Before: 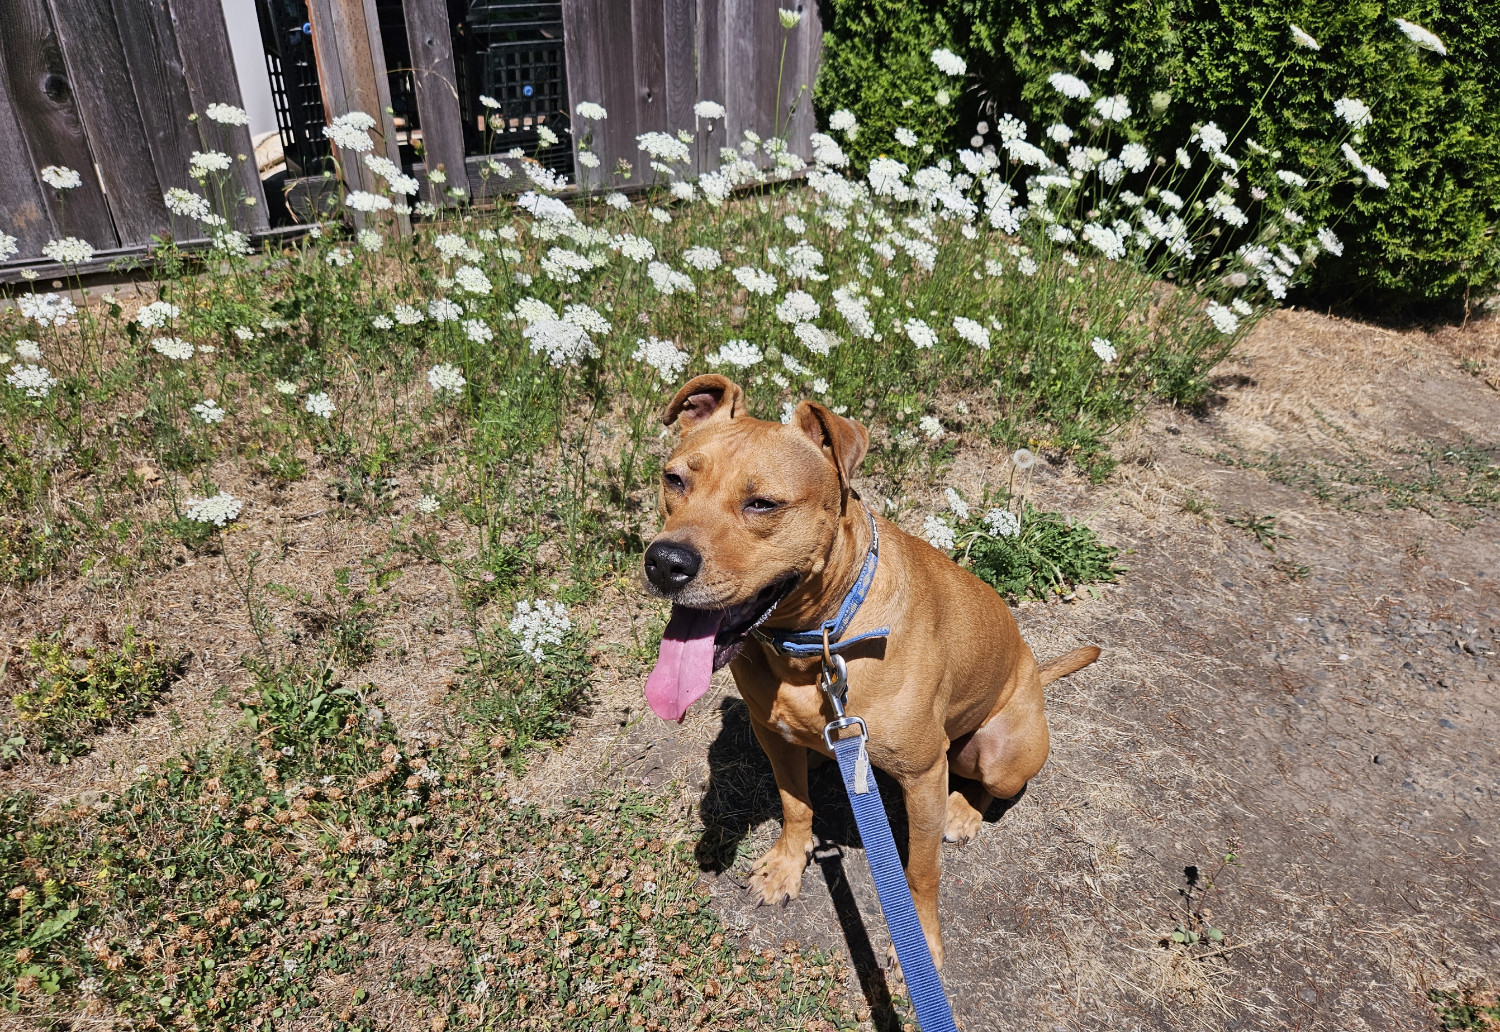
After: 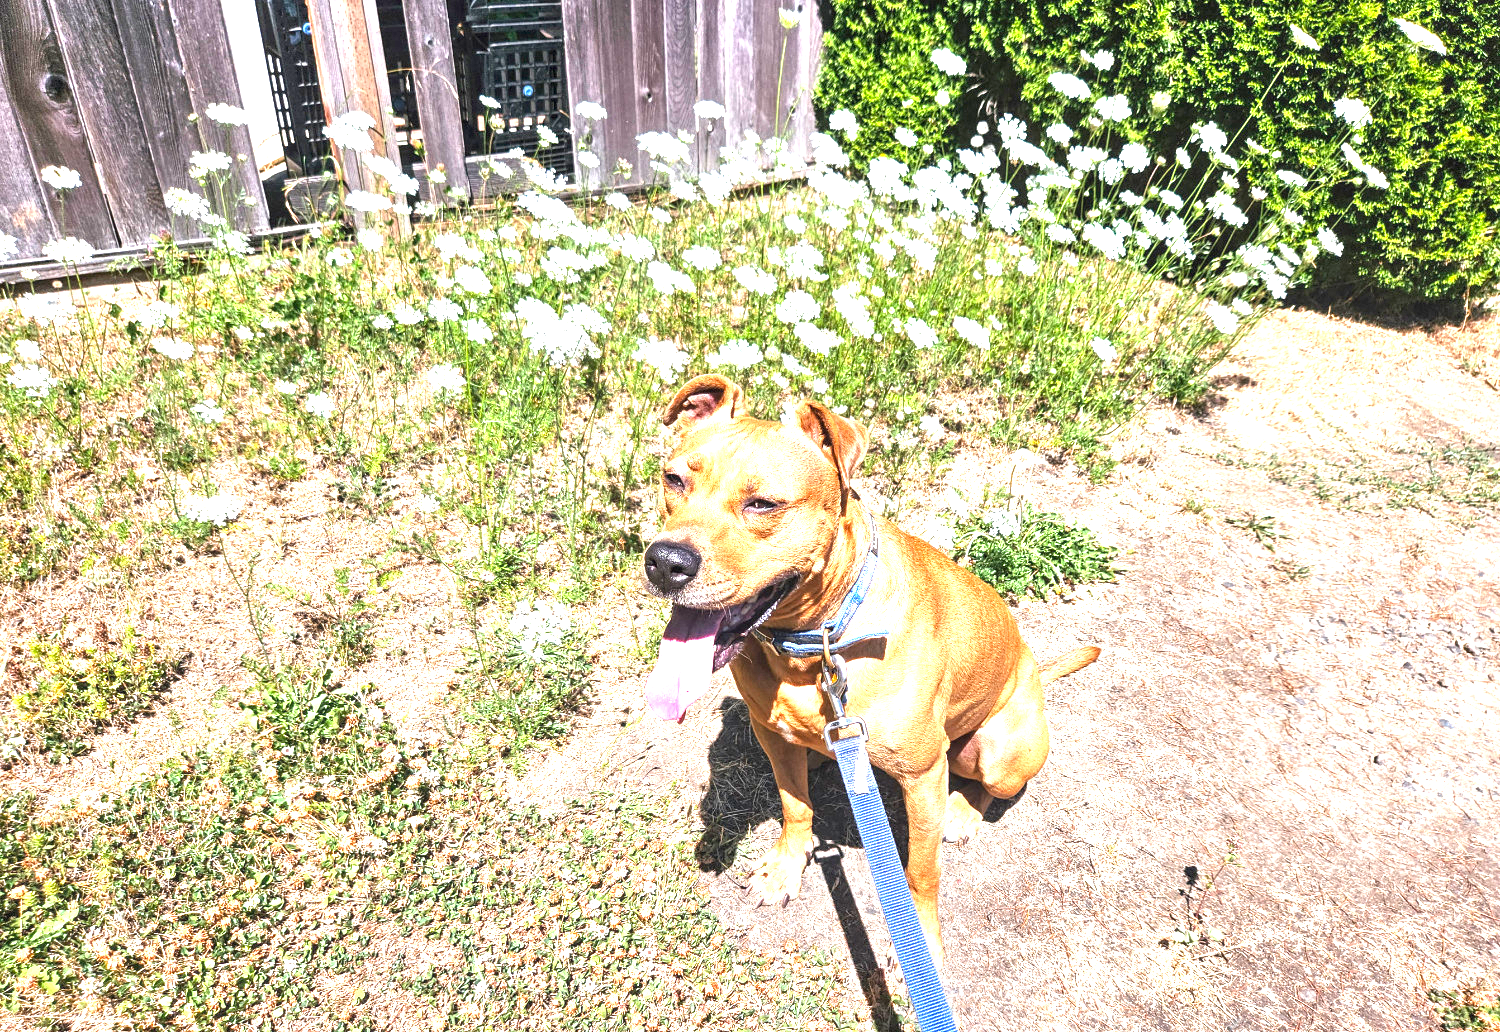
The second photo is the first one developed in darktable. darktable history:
exposure: exposure 2.027 EV, compensate highlight preservation false
local contrast: on, module defaults
